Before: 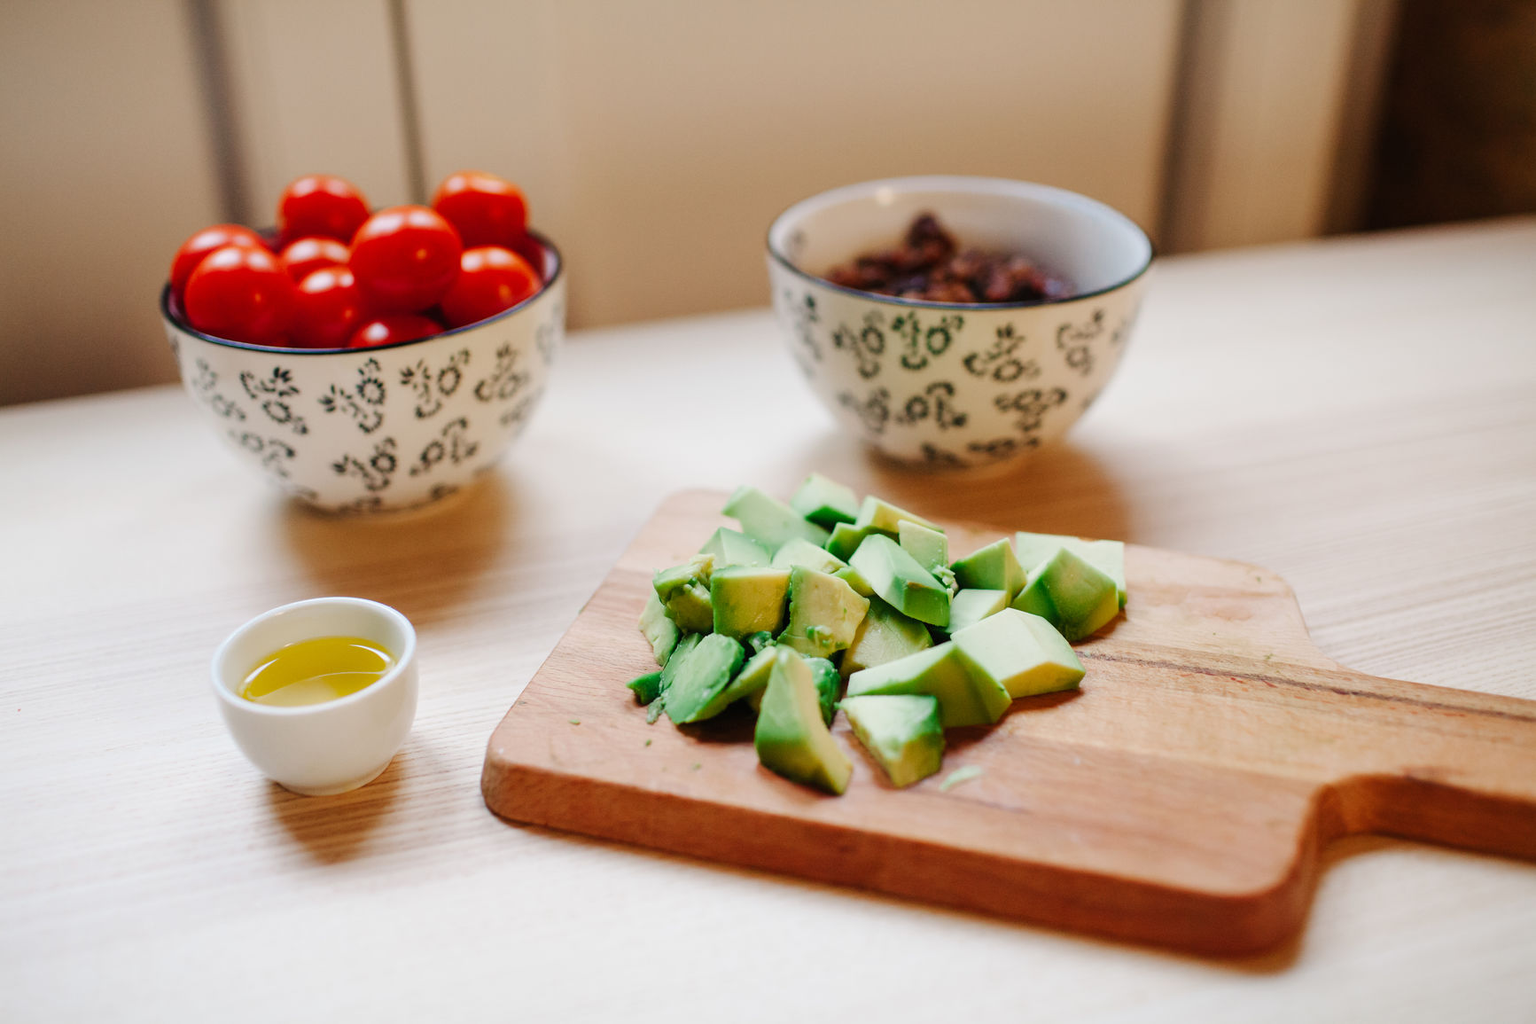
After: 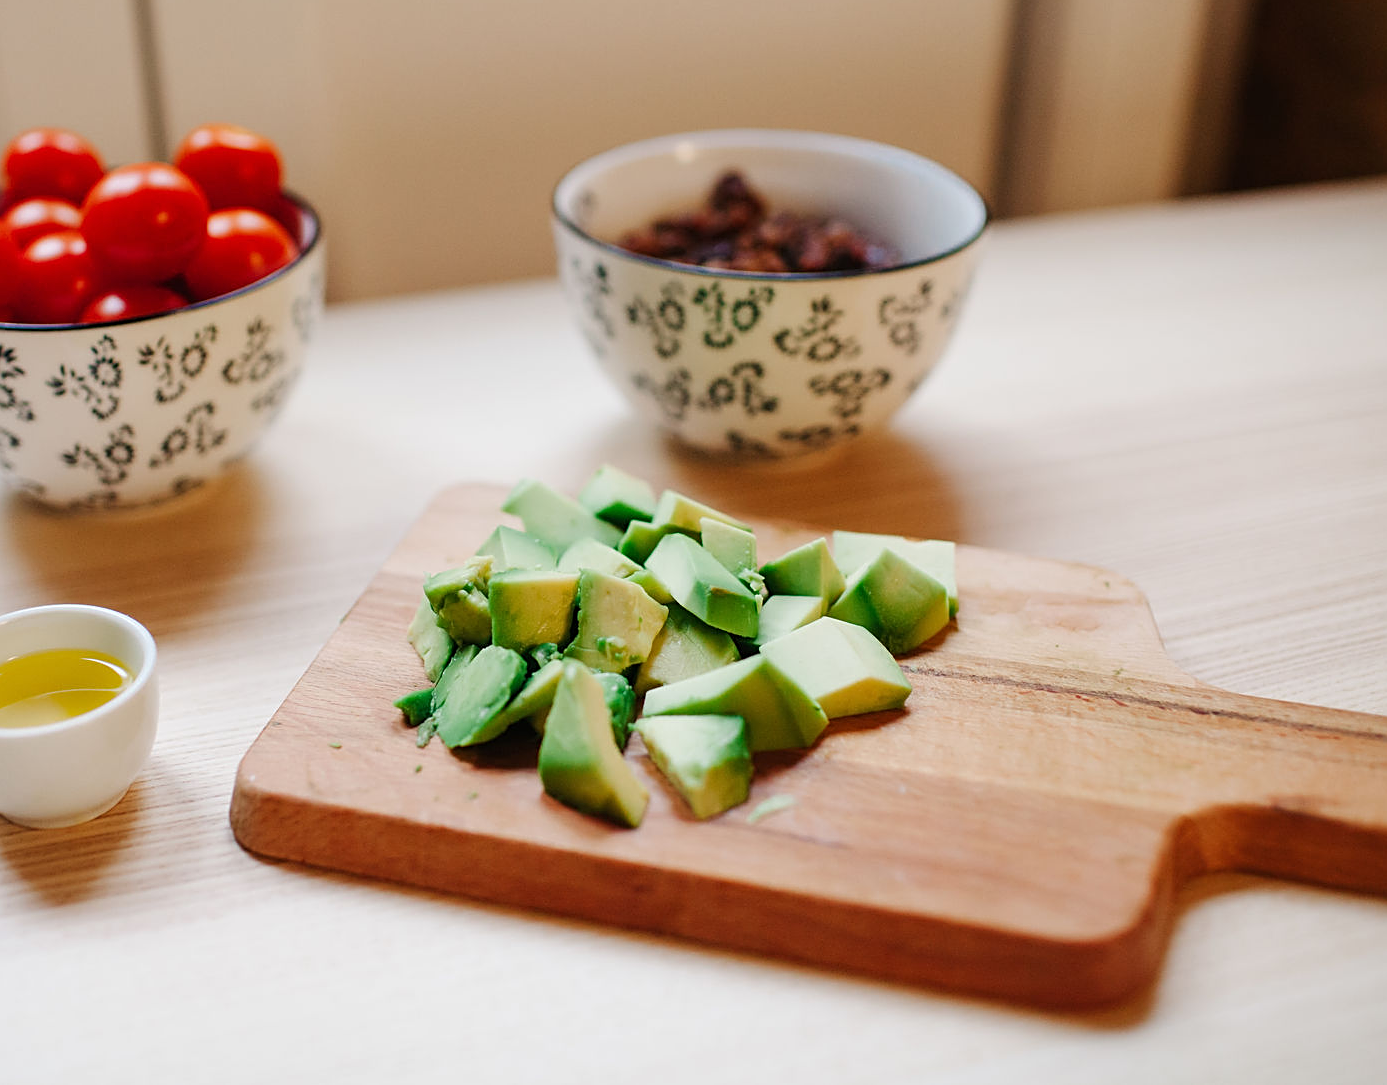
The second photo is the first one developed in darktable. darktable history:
sharpen: on, module defaults
crop and rotate: left 18.112%, top 6.007%, right 1.835%
